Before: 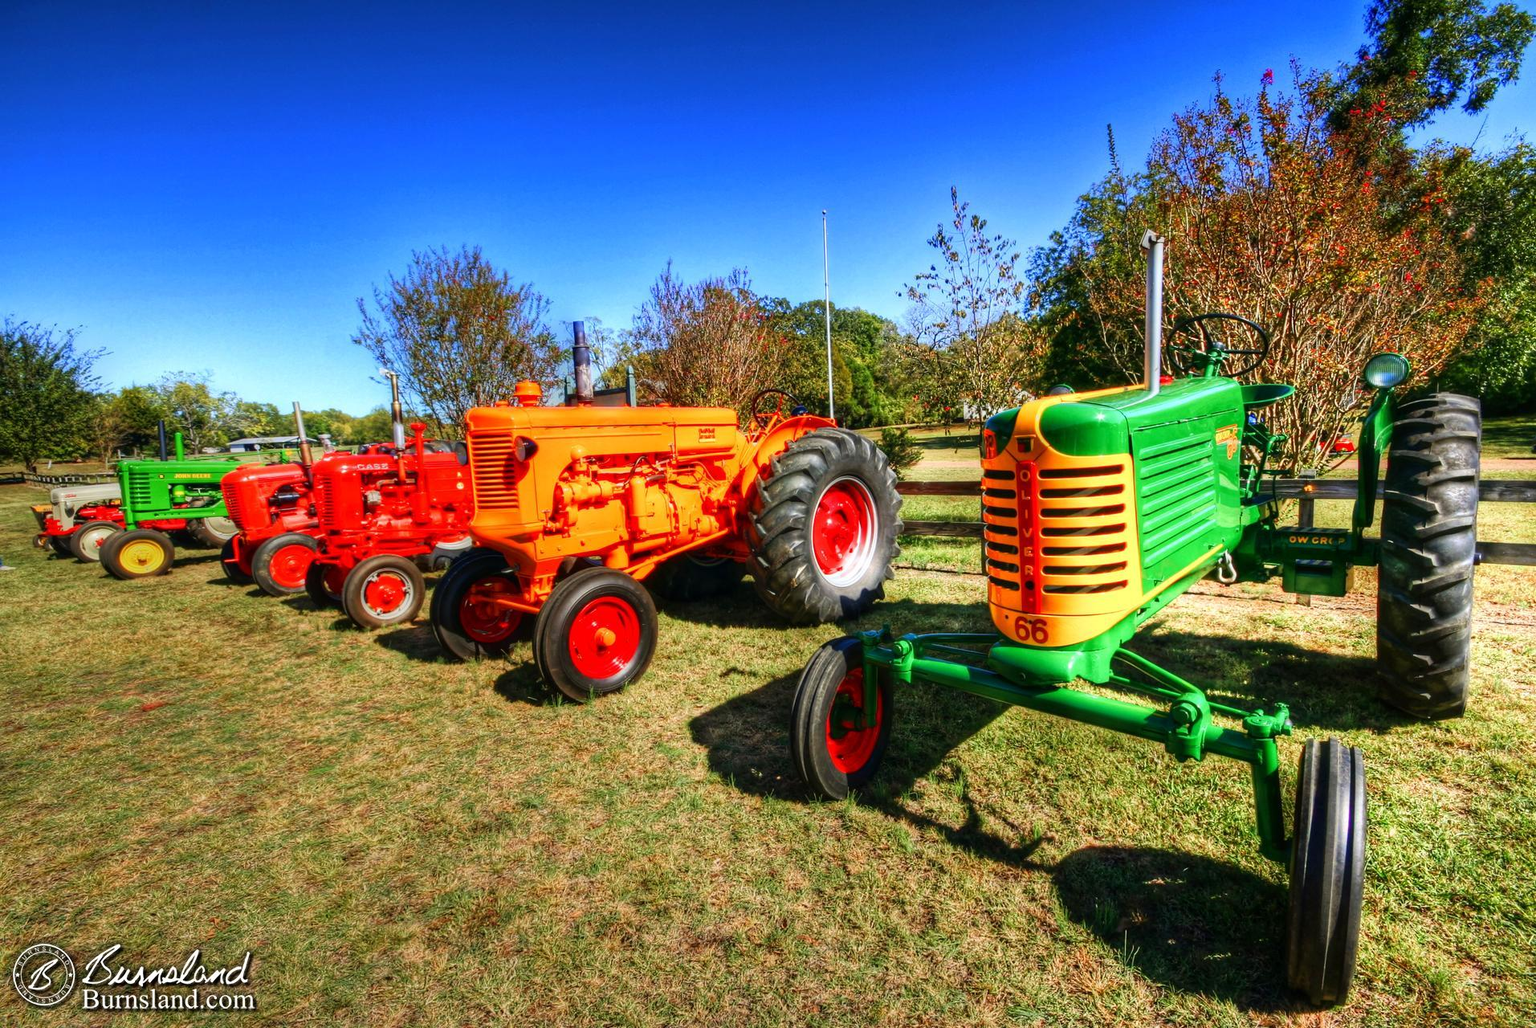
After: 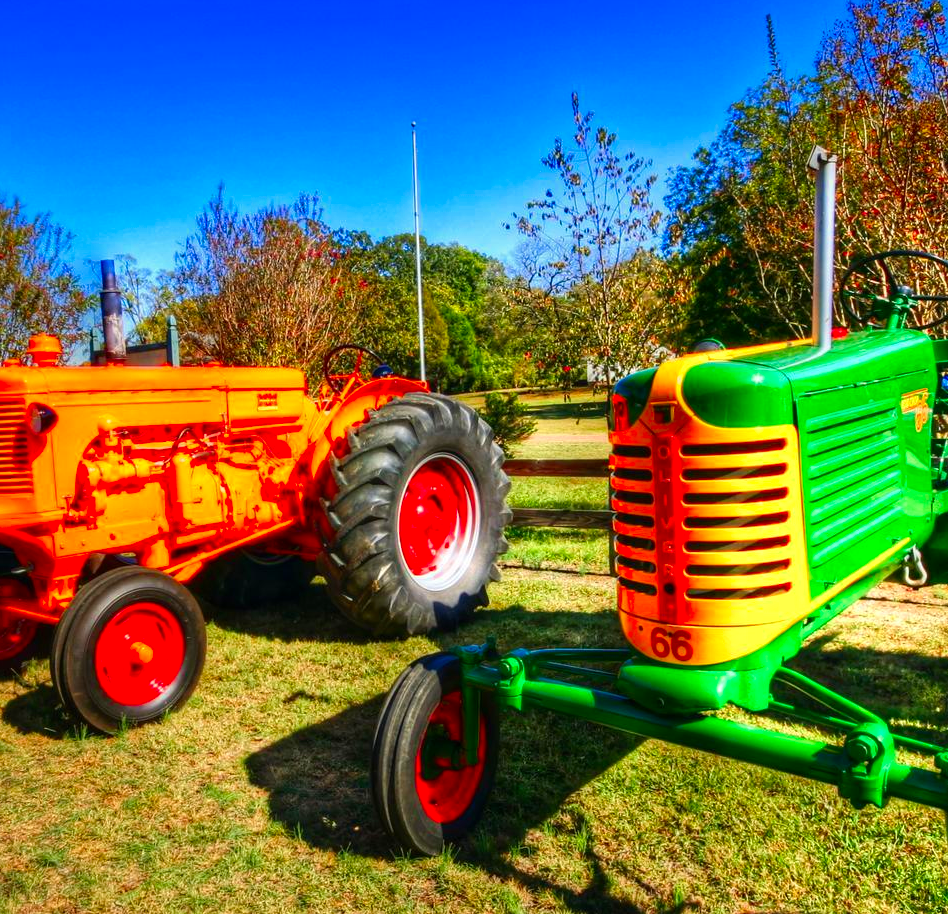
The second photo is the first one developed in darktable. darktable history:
crop: left 32.075%, top 10.976%, right 18.355%, bottom 17.596%
color zones: curves: ch0 [(0, 0.613) (0.01, 0.613) (0.245, 0.448) (0.498, 0.529) (0.642, 0.665) (0.879, 0.777) (0.99, 0.613)]; ch1 [(0, 0) (0.143, 0) (0.286, 0) (0.429, 0) (0.571, 0) (0.714, 0) (0.857, 0)], mix -138.01%
white balance: emerald 1
